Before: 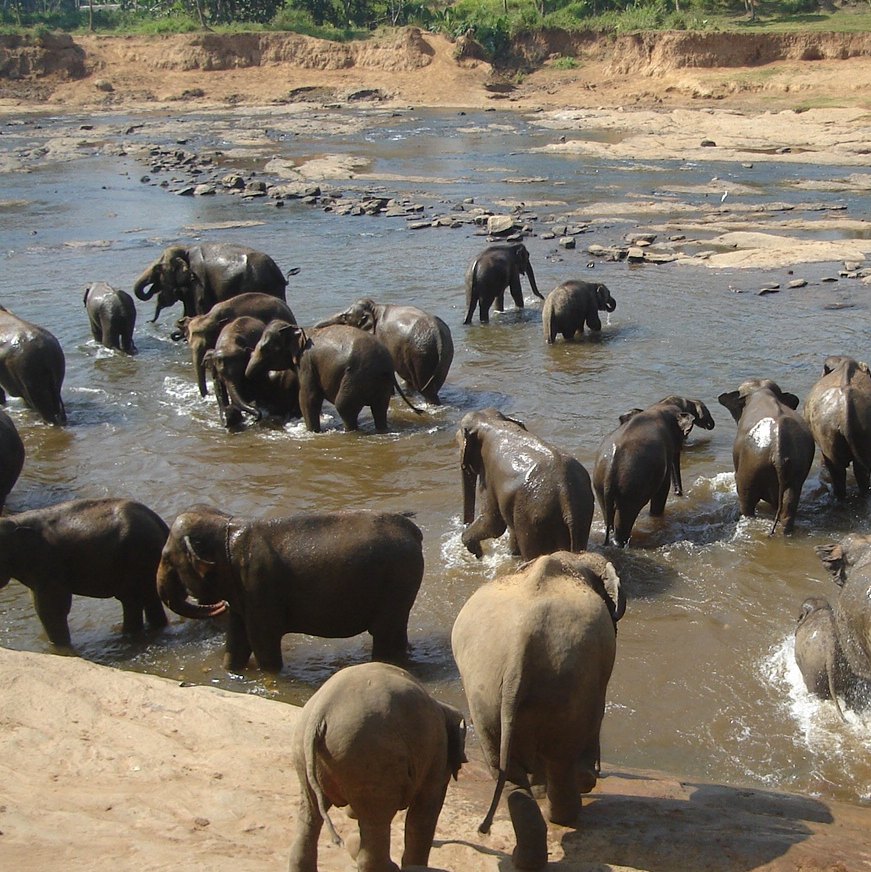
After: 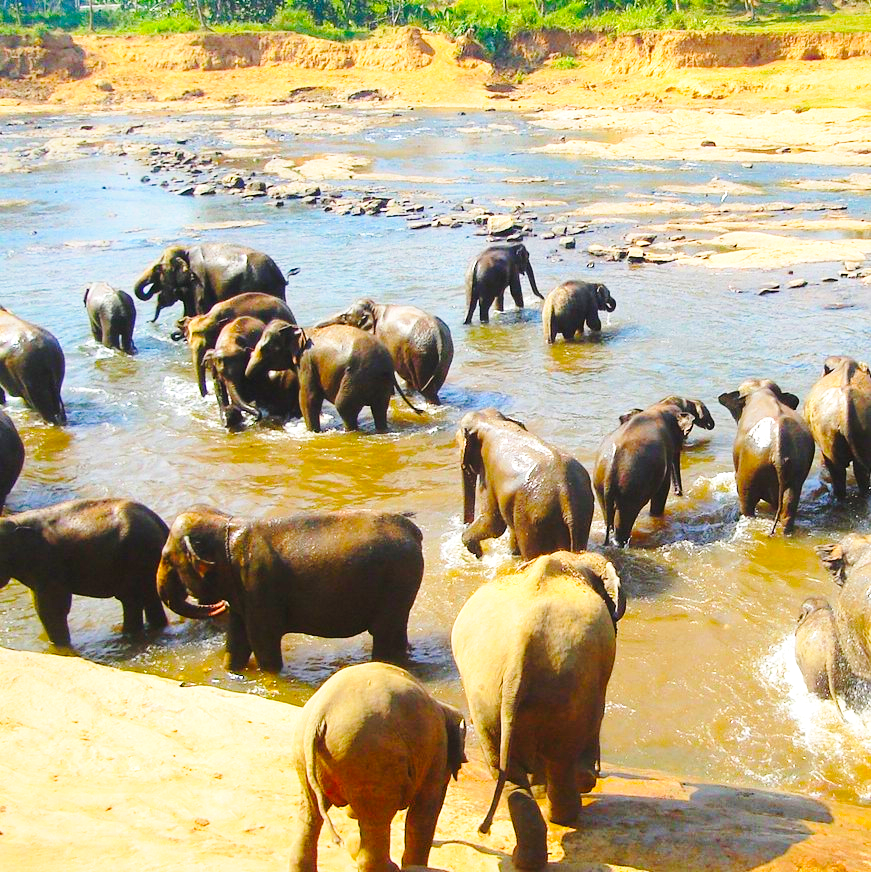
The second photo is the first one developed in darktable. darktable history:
exposure: black level correction 0.001, exposure 0.499 EV, compensate highlight preservation false
contrast brightness saturation: brightness 0.087, saturation 0.193
base curve: curves: ch0 [(0, 0) (0.028, 0.03) (0.121, 0.232) (0.46, 0.748) (0.859, 0.968) (1, 1)], preserve colors none
color balance rgb: linear chroma grading › global chroma 33.571%, perceptual saturation grading › global saturation 25.897%
